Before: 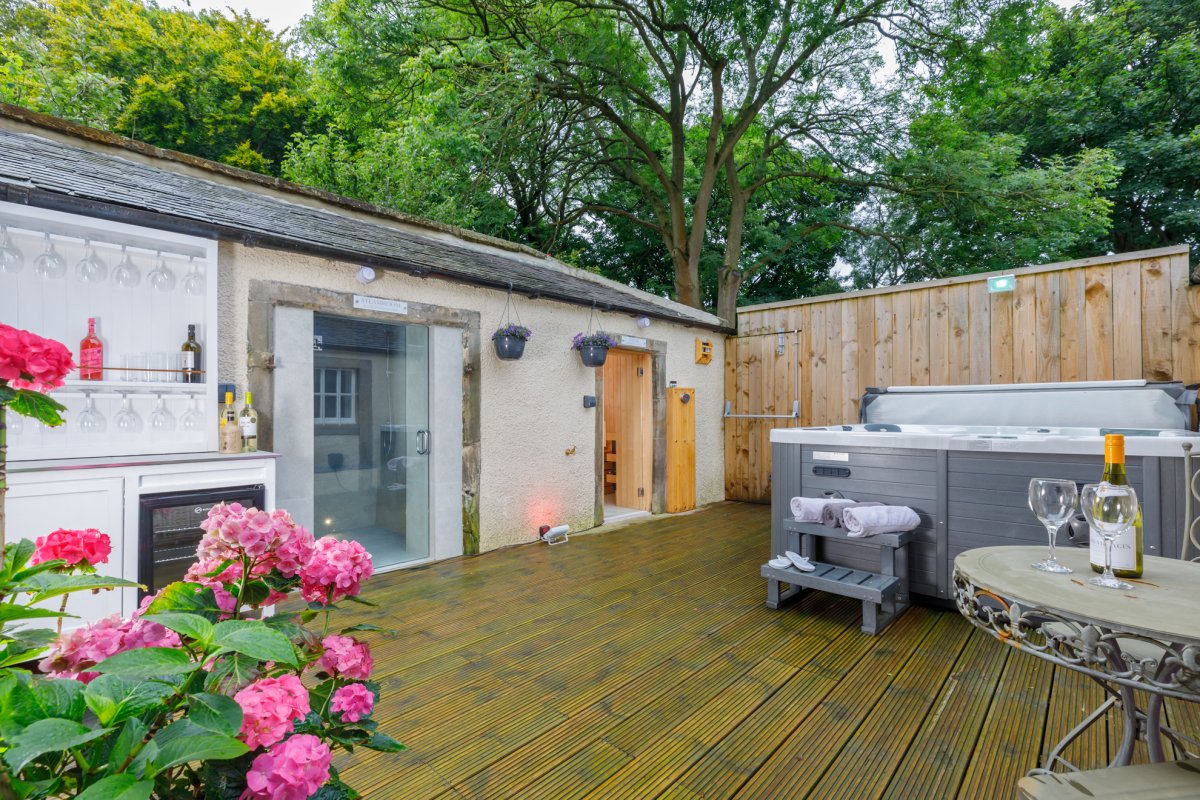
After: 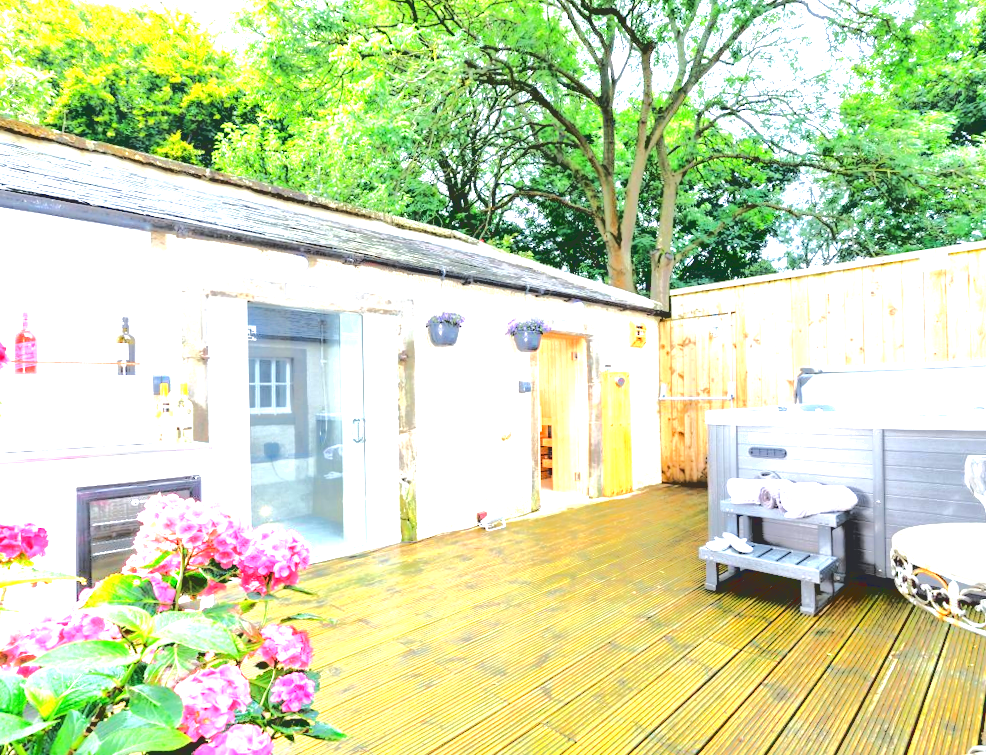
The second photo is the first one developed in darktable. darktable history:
crop and rotate: angle 1°, left 4.281%, top 0.642%, right 11.383%, bottom 2.486%
base curve: curves: ch0 [(0.065, 0.026) (0.236, 0.358) (0.53, 0.546) (0.777, 0.841) (0.924, 0.992)], preserve colors average RGB
exposure: black level correction 0, exposure 2.088 EV, compensate exposure bias true, compensate highlight preservation false
